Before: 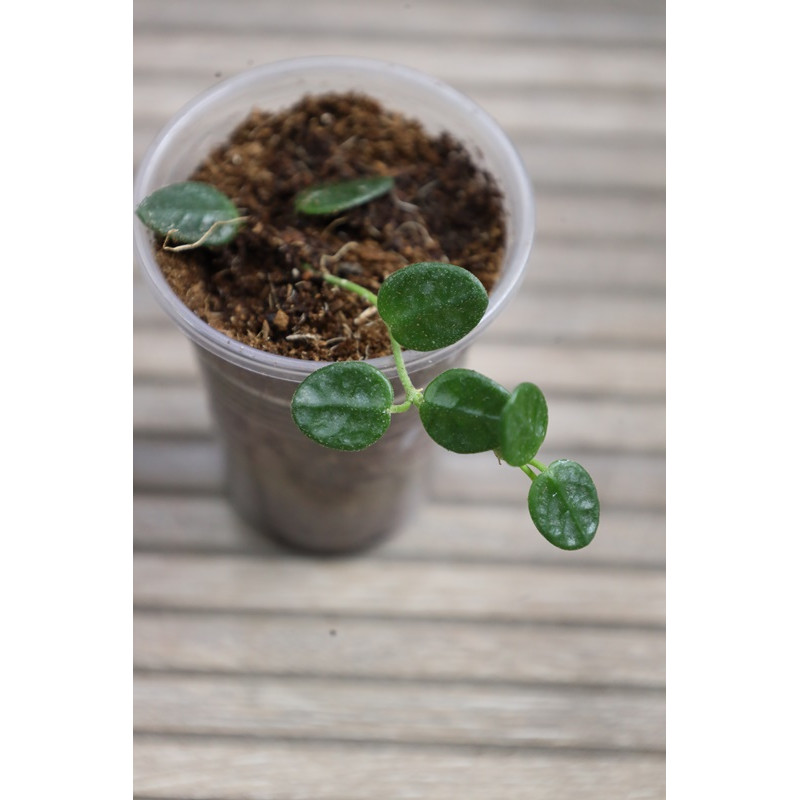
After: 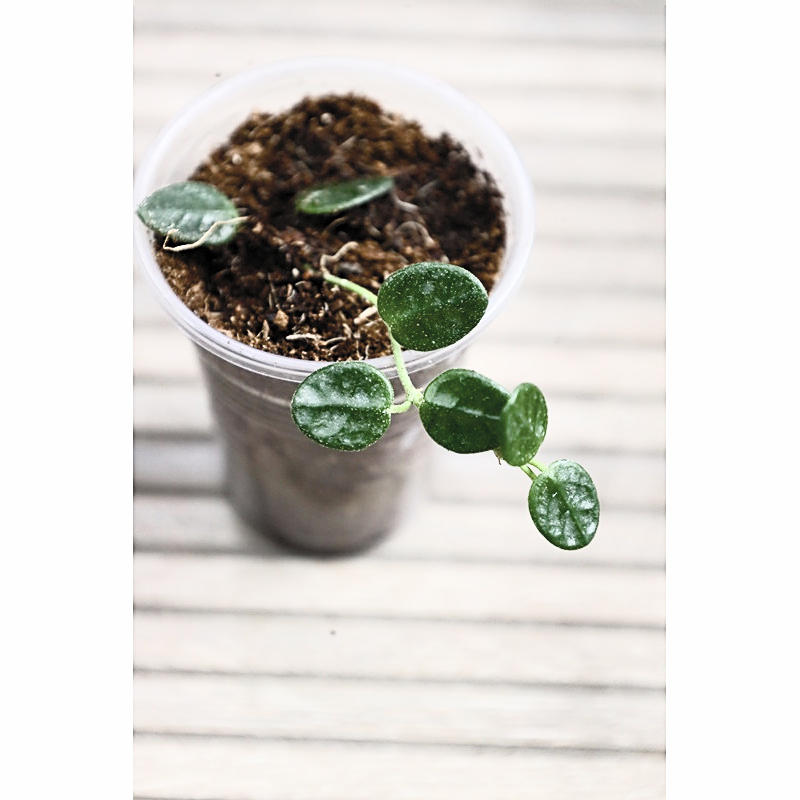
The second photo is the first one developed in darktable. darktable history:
filmic rgb: black relative exposure -12.15 EV, white relative exposure 2.82 EV, target black luminance 0%, hardness 8.03, latitude 69.69%, contrast 1.14, highlights saturation mix 10.72%, shadows ↔ highlights balance -0.386%
sharpen: on, module defaults
contrast brightness saturation: contrast 0.444, brightness 0.561, saturation -0.188
color balance rgb: perceptual saturation grading › global saturation 20%, perceptual saturation grading › highlights -49.571%, perceptual saturation grading › shadows 24.061%, global vibrance 1.506%, saturation formula JzAzBz (2021)
